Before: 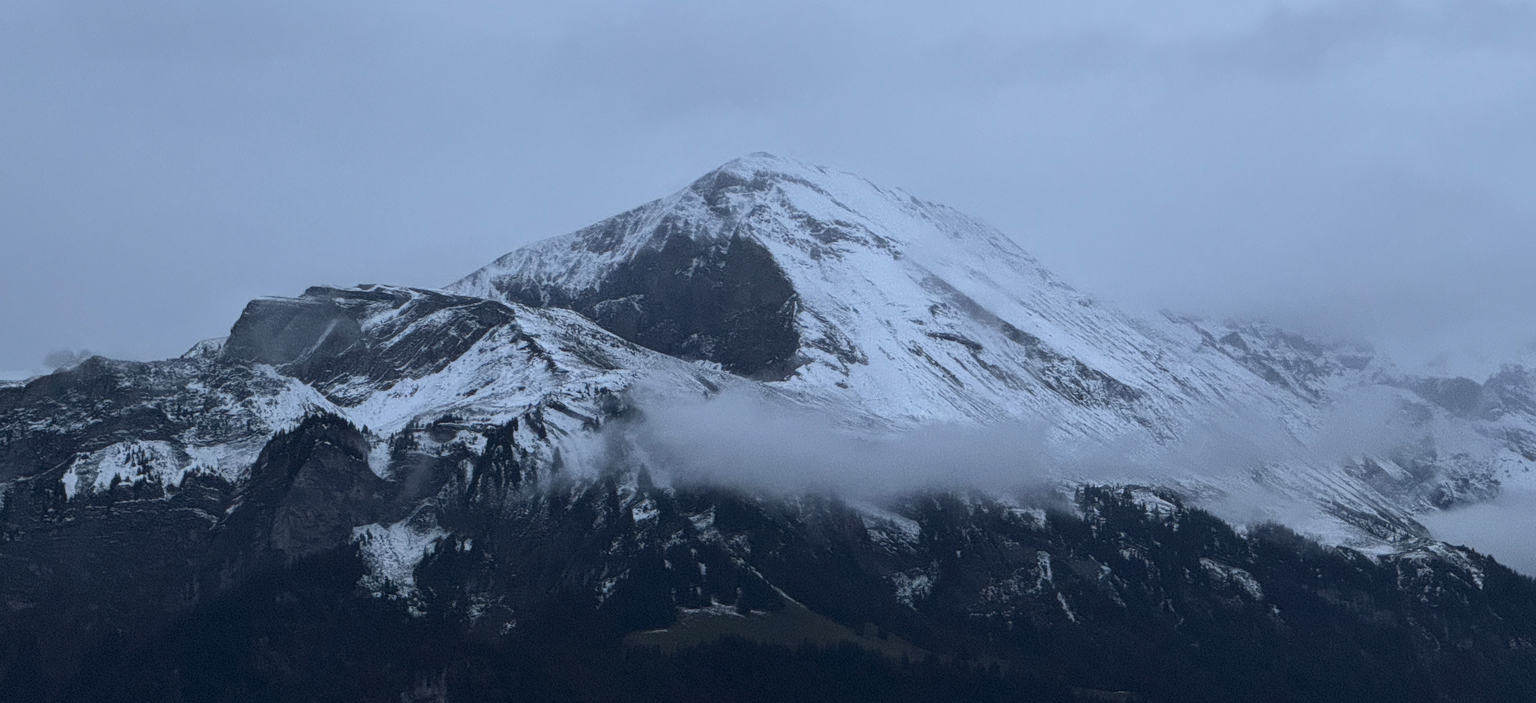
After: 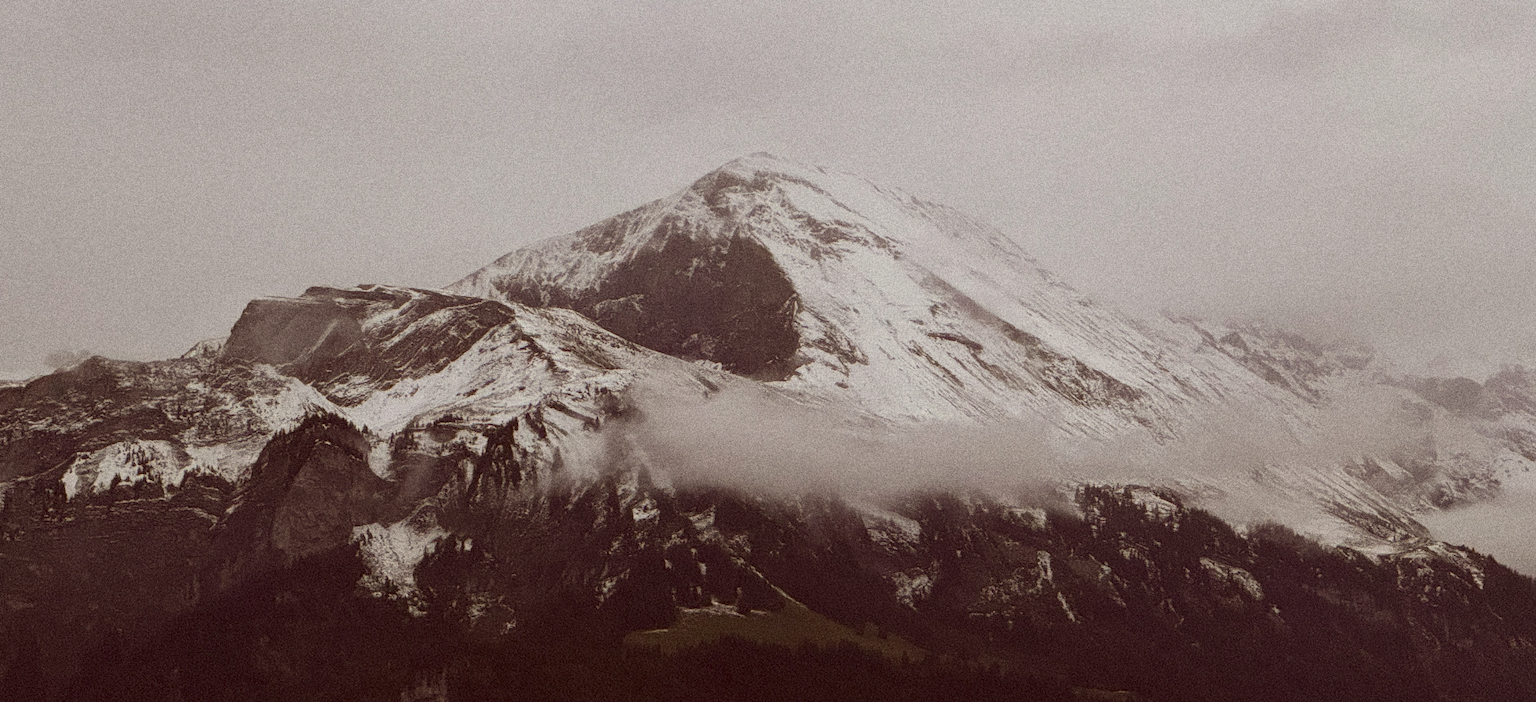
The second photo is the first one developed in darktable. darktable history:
color correction: highlights a* 1.12, highlights b* 24.26, shadows a* 15.58, shadows b* 24.26
grain: coarseness 14.49 ISO, strength 48.04%, mid-tones bias 35%
